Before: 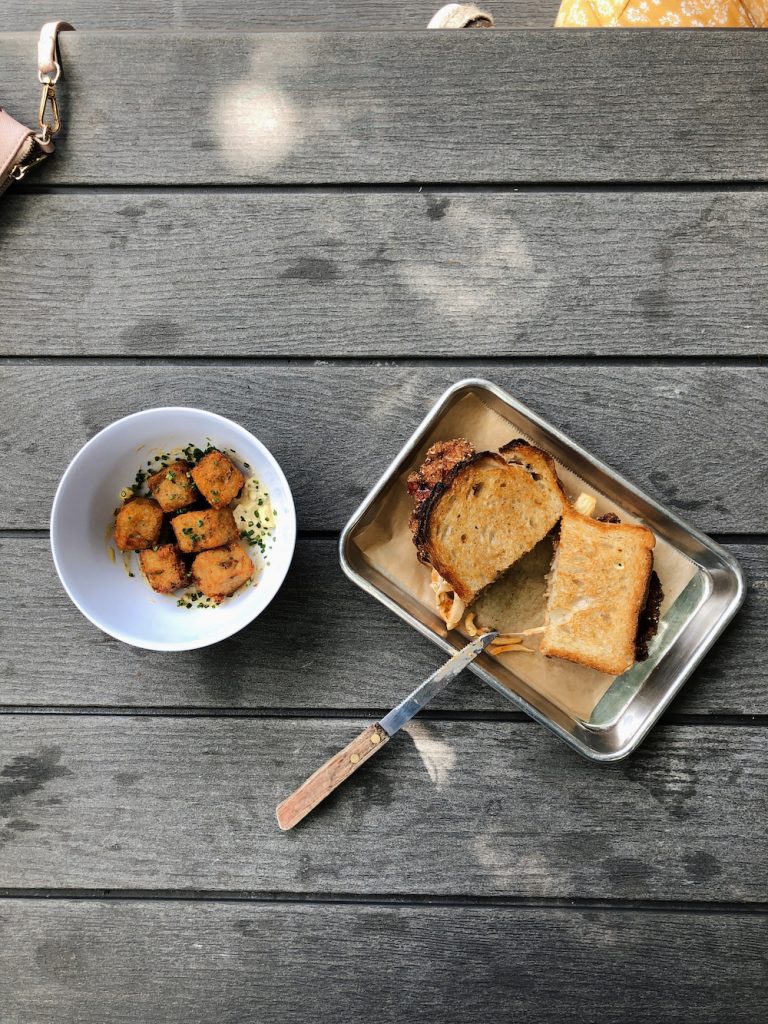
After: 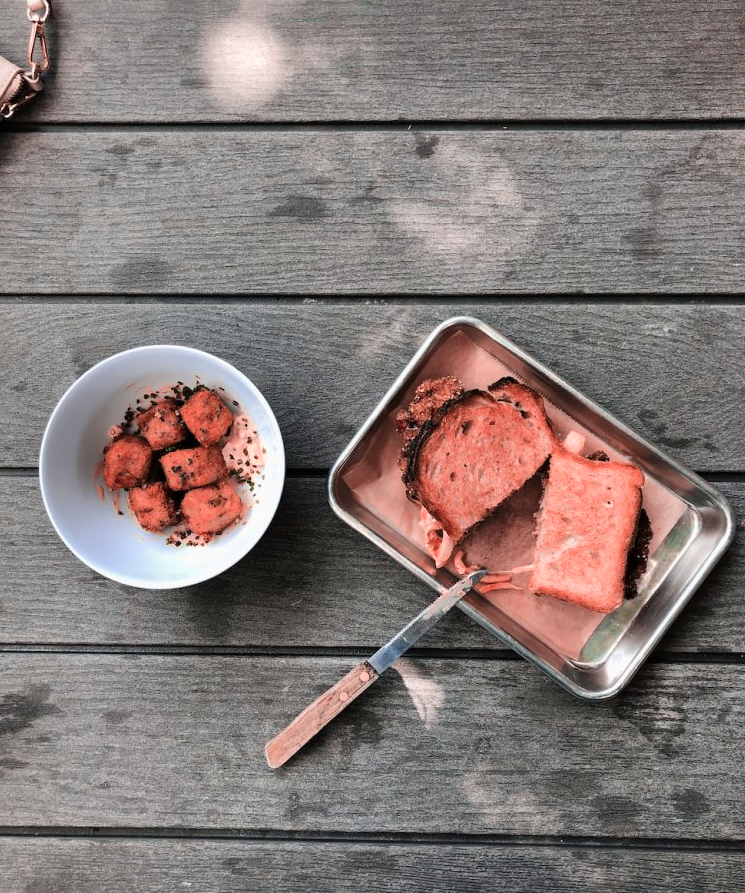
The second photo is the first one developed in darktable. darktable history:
crop: left 1.507%, top 6.147%, right 1.379%, bottom 6.637%
shadows and highlights: shadows 75, highlights -25, soften with gaussian
color zones: curves: ch2 [(0, 0.5) (0.084, 0.497) (0.323, 0.335) (0.4, 0.497) (1, 0.5)], process mode strong
